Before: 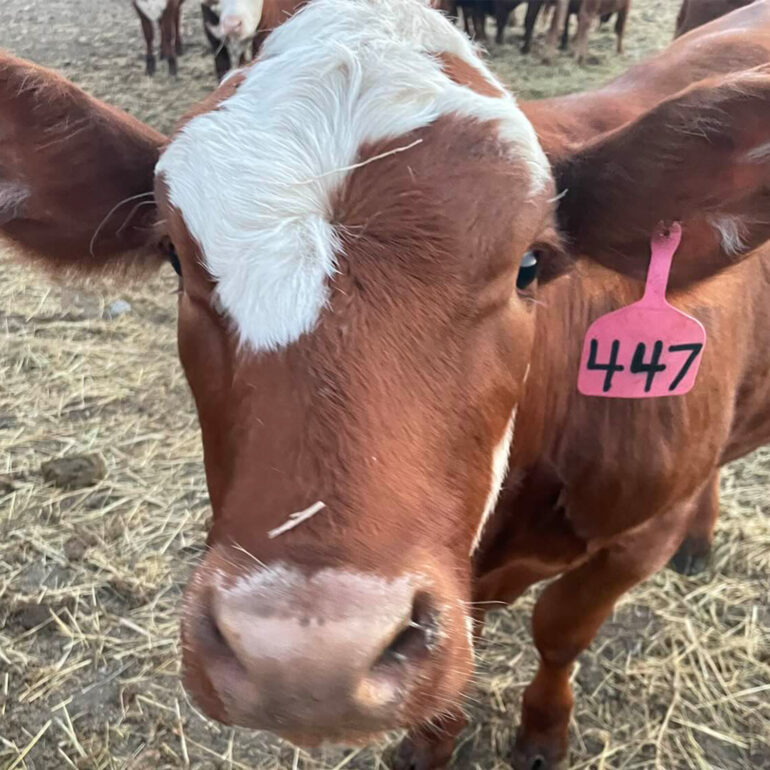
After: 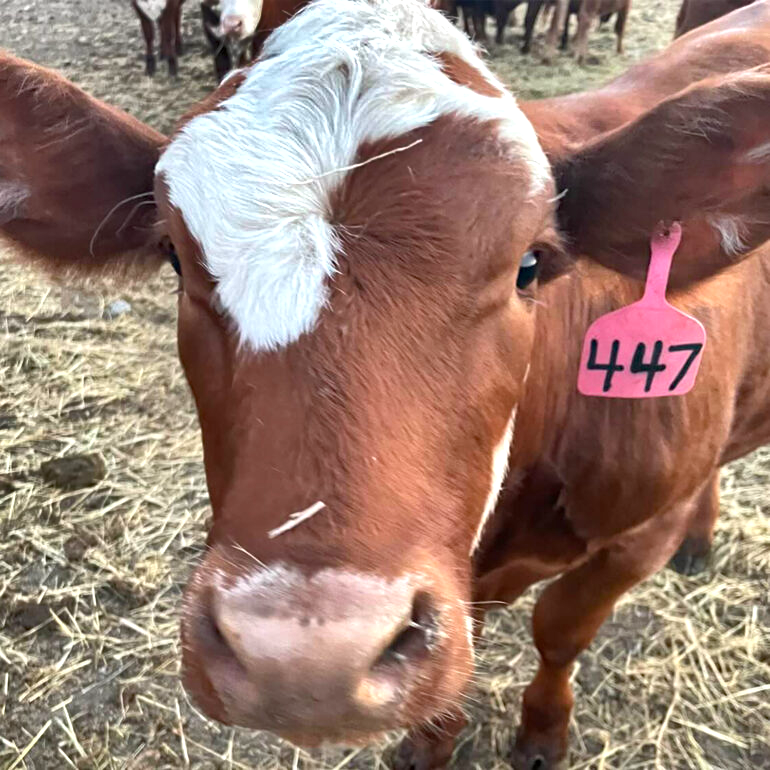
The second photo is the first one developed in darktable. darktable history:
exposure: exposure 0.446 EV, compensate highlight preservation false
contrast brightness saturation: saturation -0.046
tone equalizer: on, module defaults
haze removal: compatibility mode true, adaptive false
shadows and highlights: shadows 18.11, highlights -84.51, soften with gaussian
